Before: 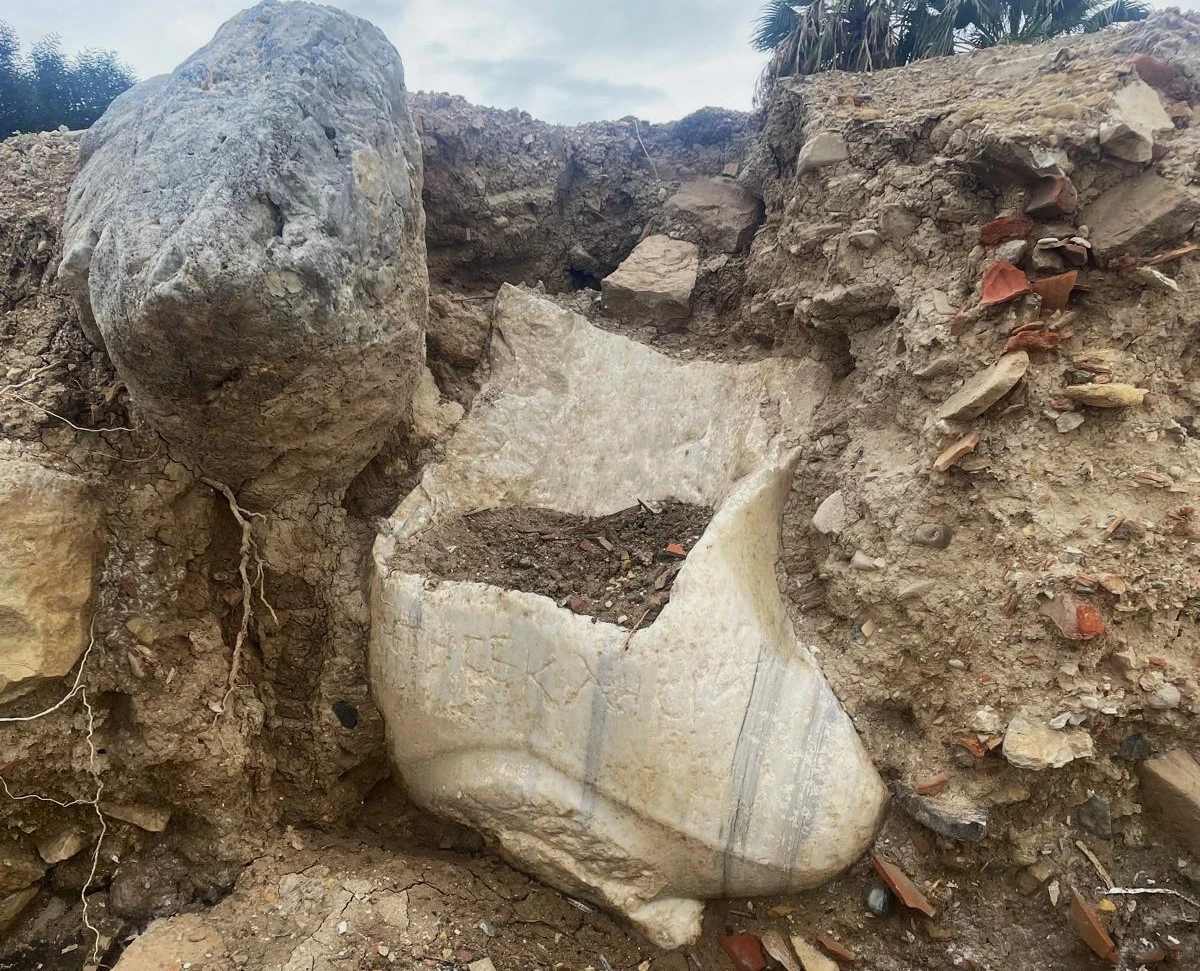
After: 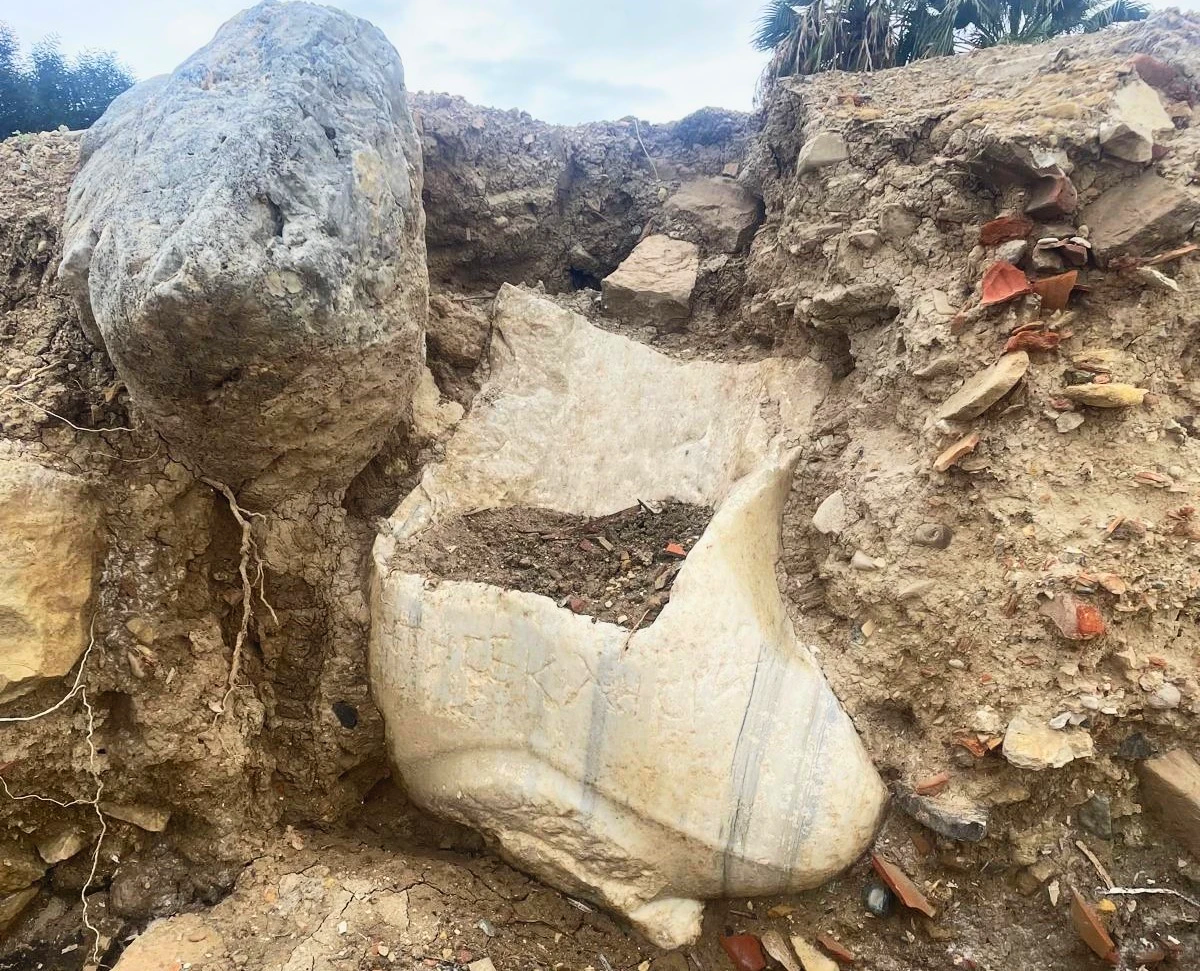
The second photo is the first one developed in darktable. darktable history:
contrast brightness saturation: contrast 0.197, brightness 0.169, saturation 0.218
